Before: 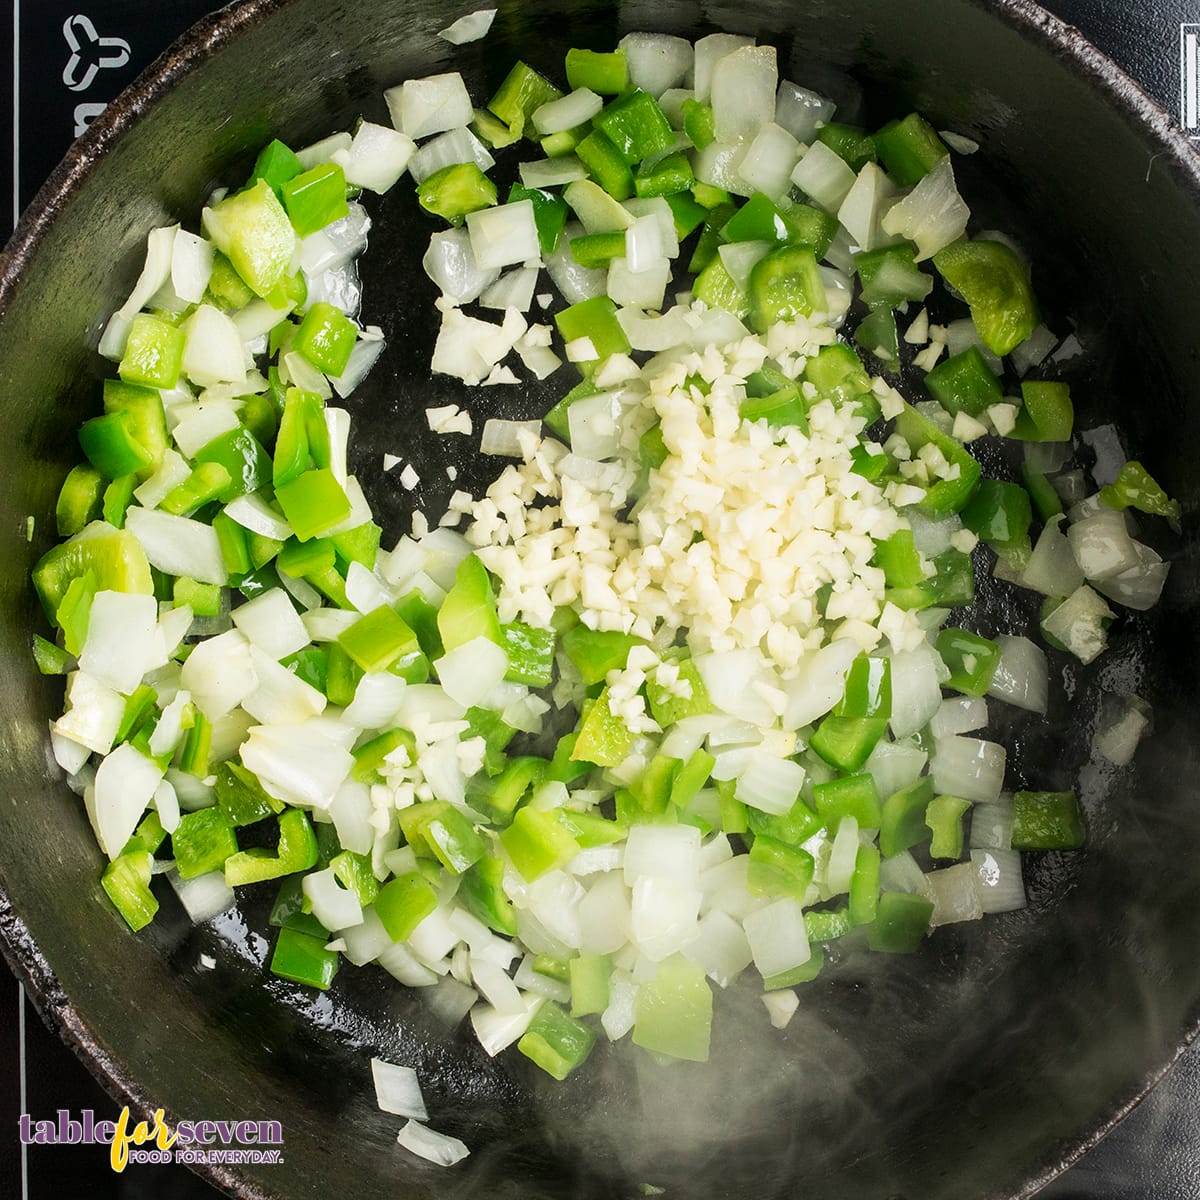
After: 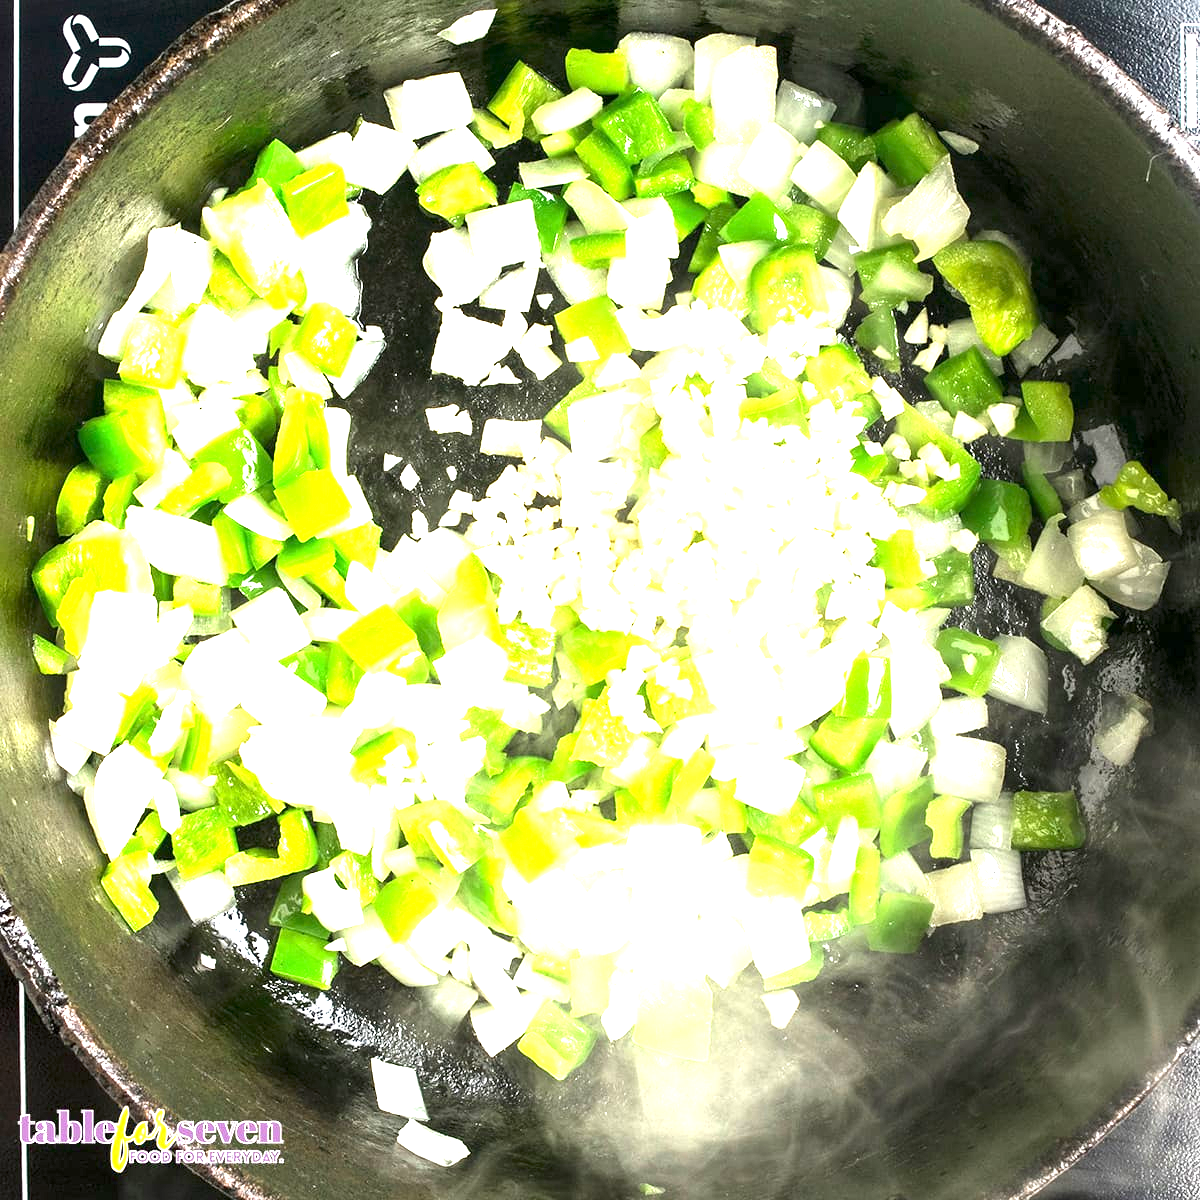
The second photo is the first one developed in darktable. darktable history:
exposure: exposure 1.997 EV, compensate highlight preservation false
